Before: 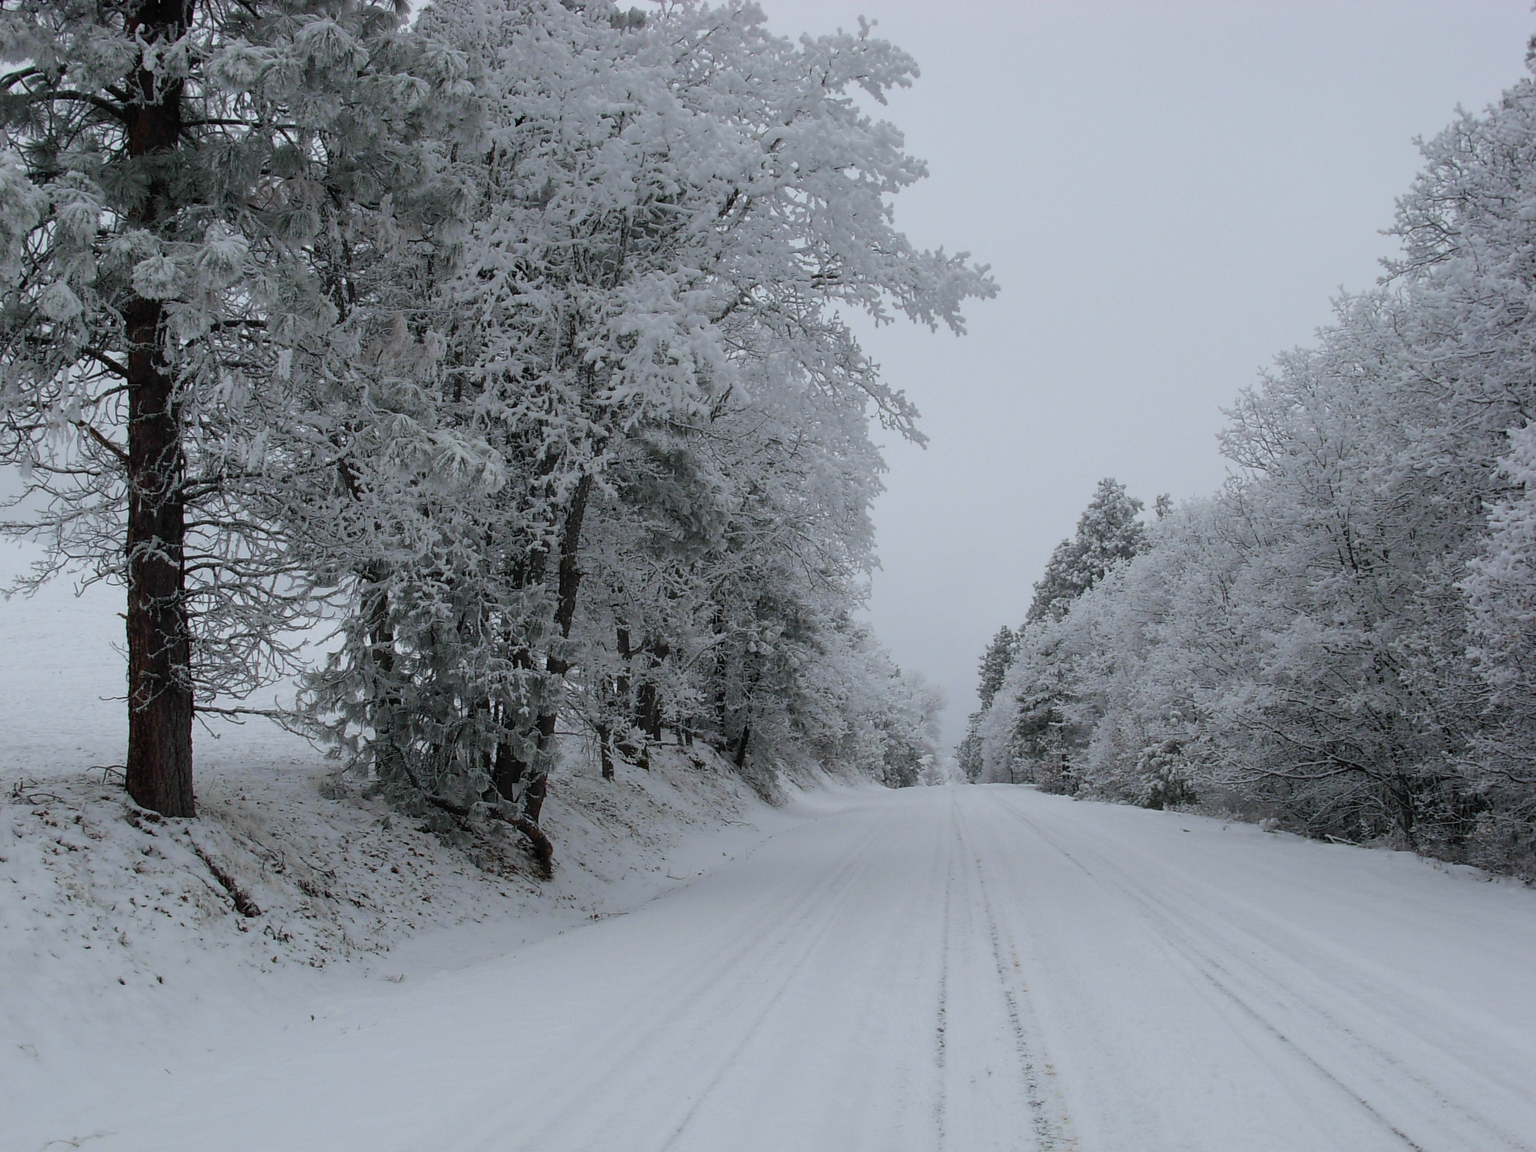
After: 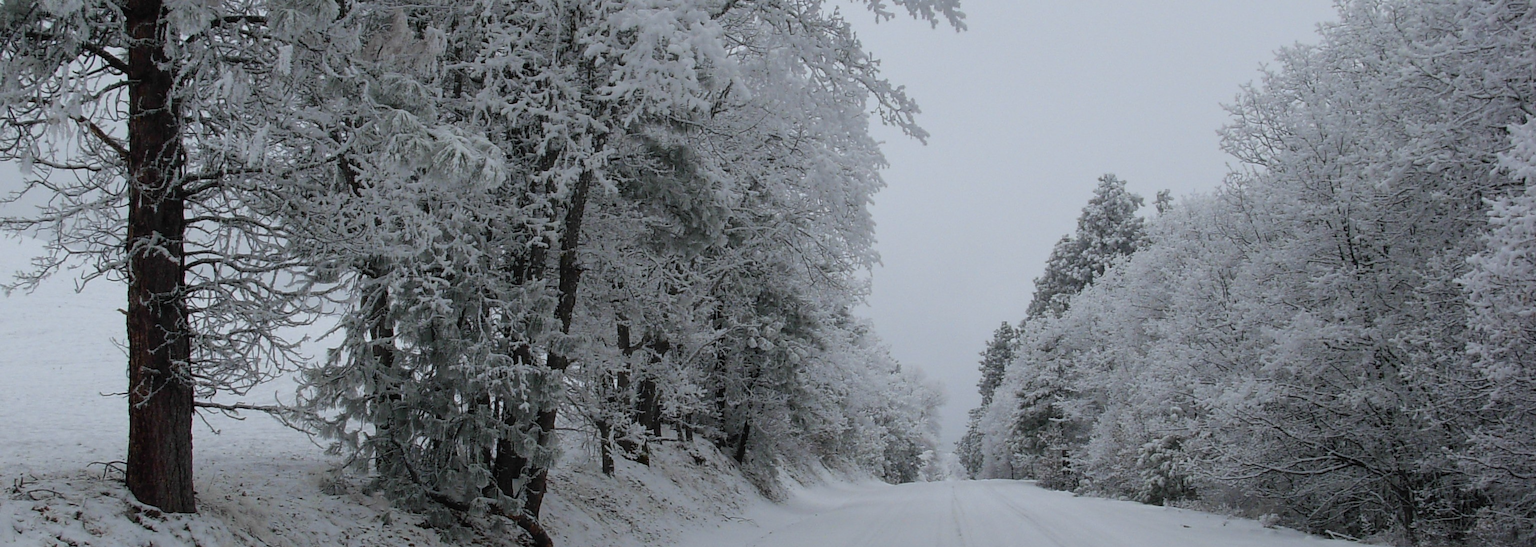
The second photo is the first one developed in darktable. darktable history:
crop and rotate: top 26.439%, bottom 26.035%
